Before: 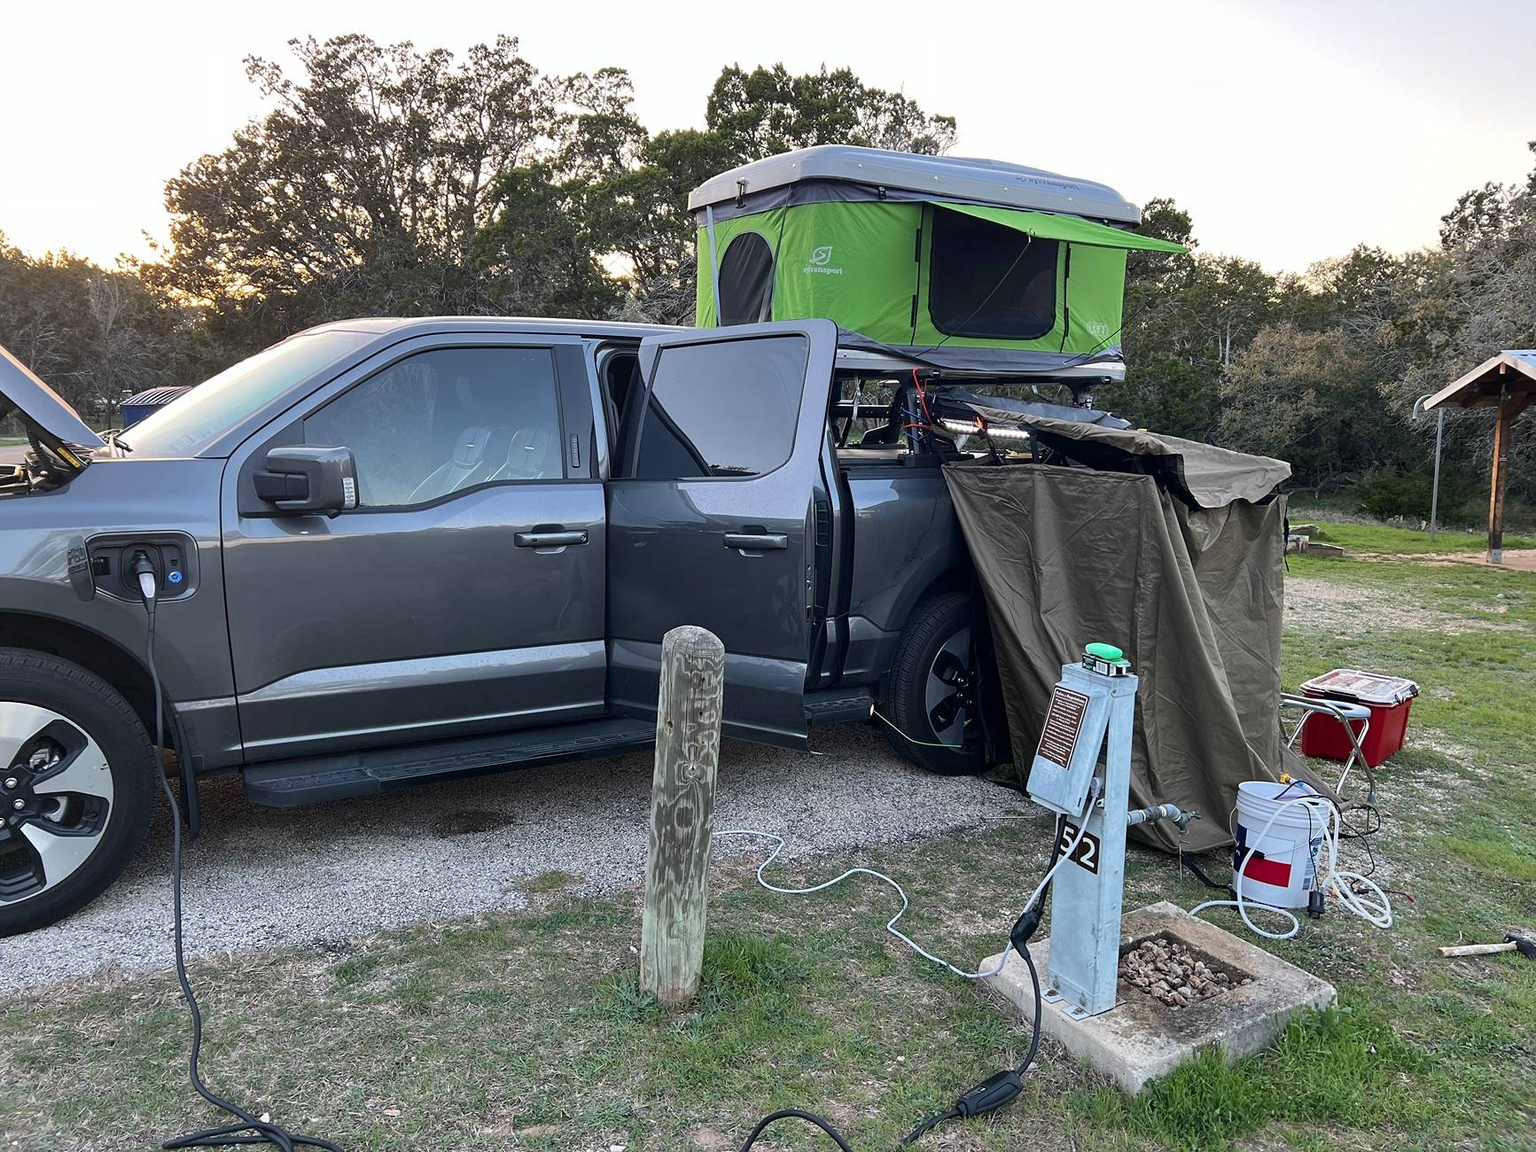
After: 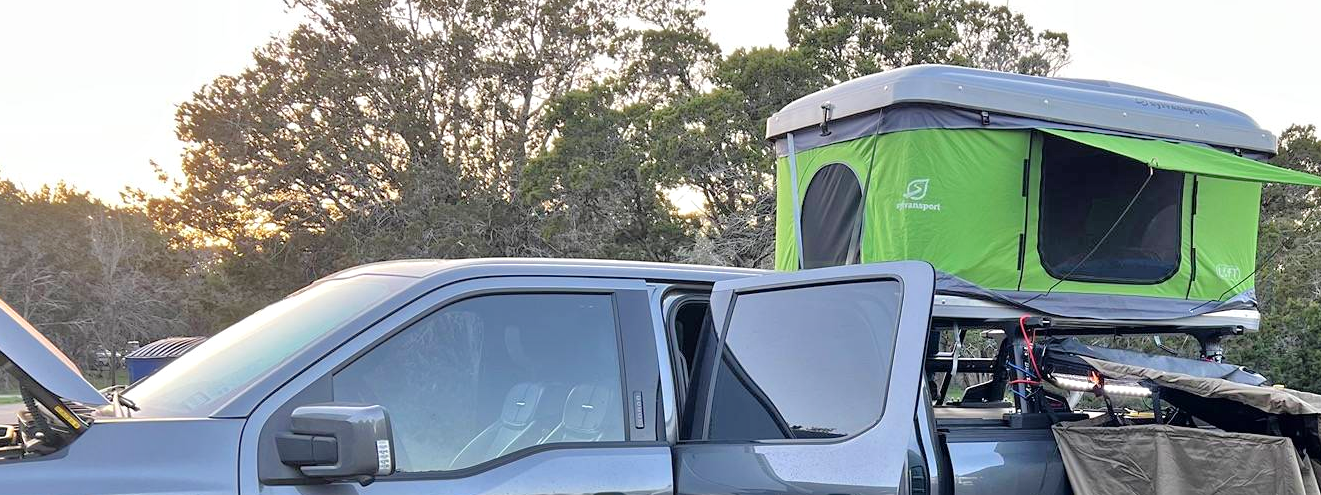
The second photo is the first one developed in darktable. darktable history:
crop: left 0.579%, top 7.627%, right 23.167%, bottom 54.275%
tone equalizer: -7 EV 0.15 EV, -6 EV 0.6 EV, -5 EV 1.15 EV, -4 EV 1.33 EV, -3 EV 1.15 EV, -2 EV 0.6 EV, -1 EV 0.15 EV, mask exposure compensation -0.5 EV
